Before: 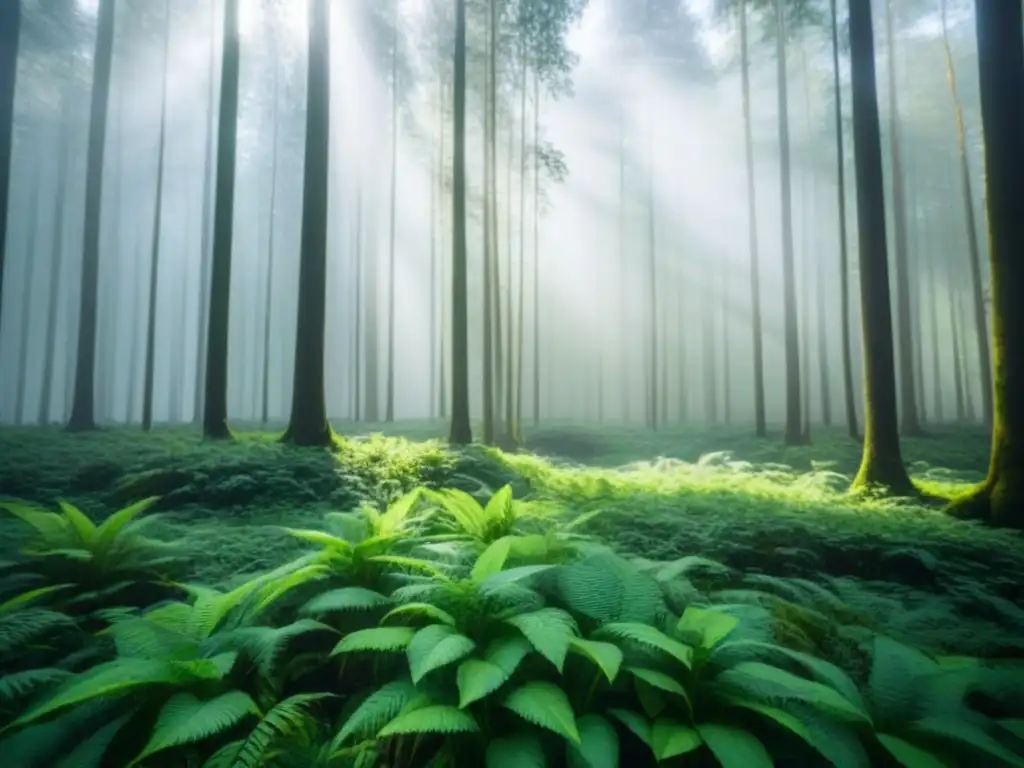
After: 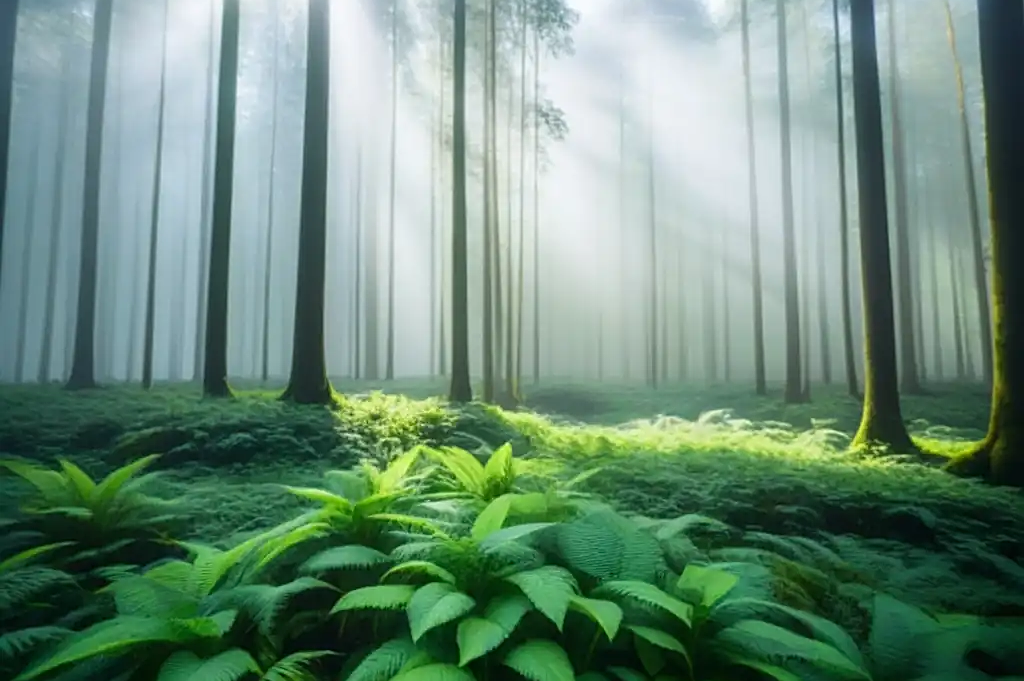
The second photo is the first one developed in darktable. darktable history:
sharpen: on, module defaults
crop and rotate: top 5.514%, bottom 5.78%
